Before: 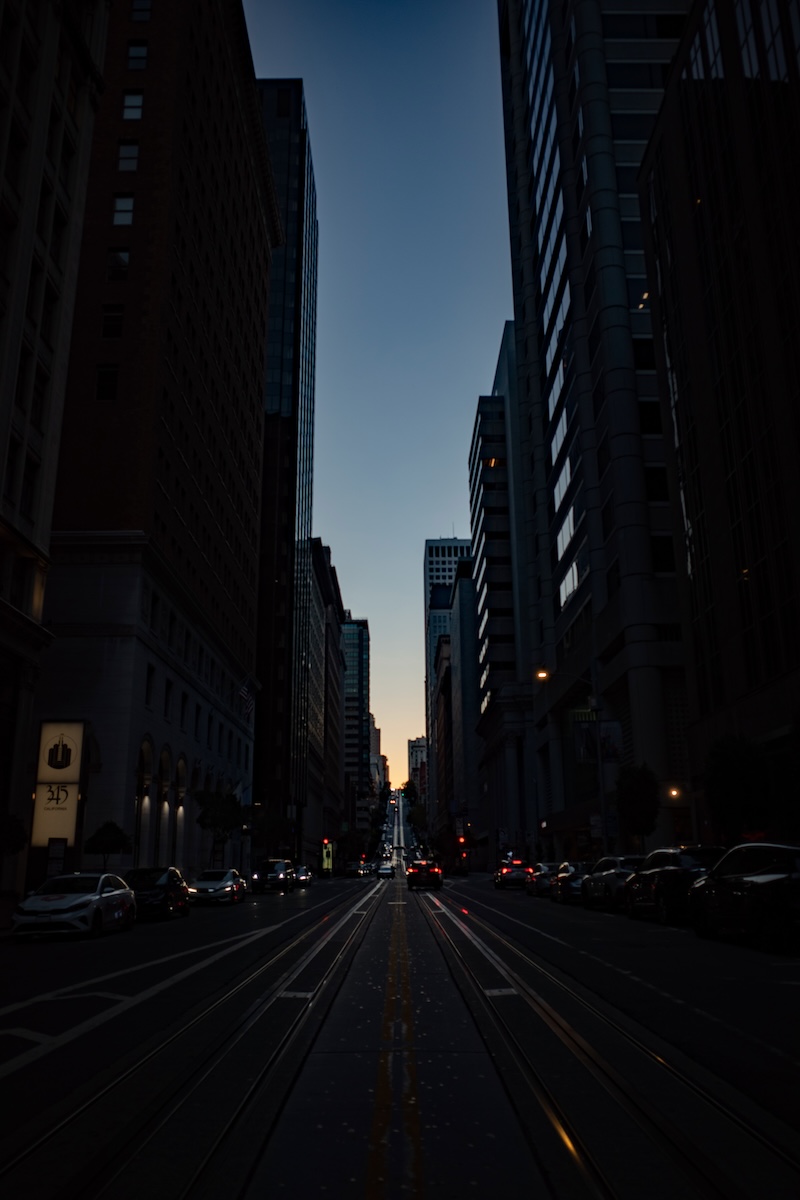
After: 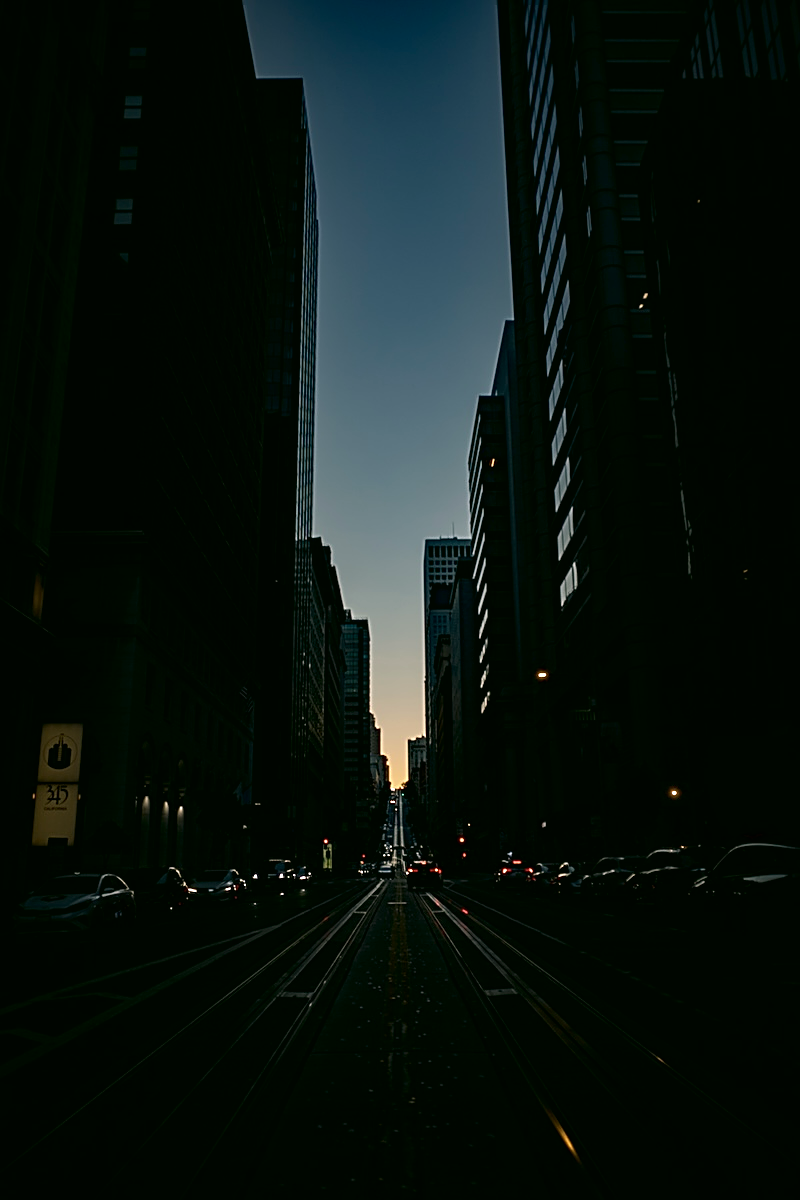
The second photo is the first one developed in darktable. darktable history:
color correction: highlights a* 4.14, highlights b* 4.94, shadows a* -7.41, shadows b* 4.9
exposure: black level correction 0.002, exposure -0.101 EV, compensate highlight preservation false
contrast brightness saturation: brightness -0.094
sharpen: amount 0.985
